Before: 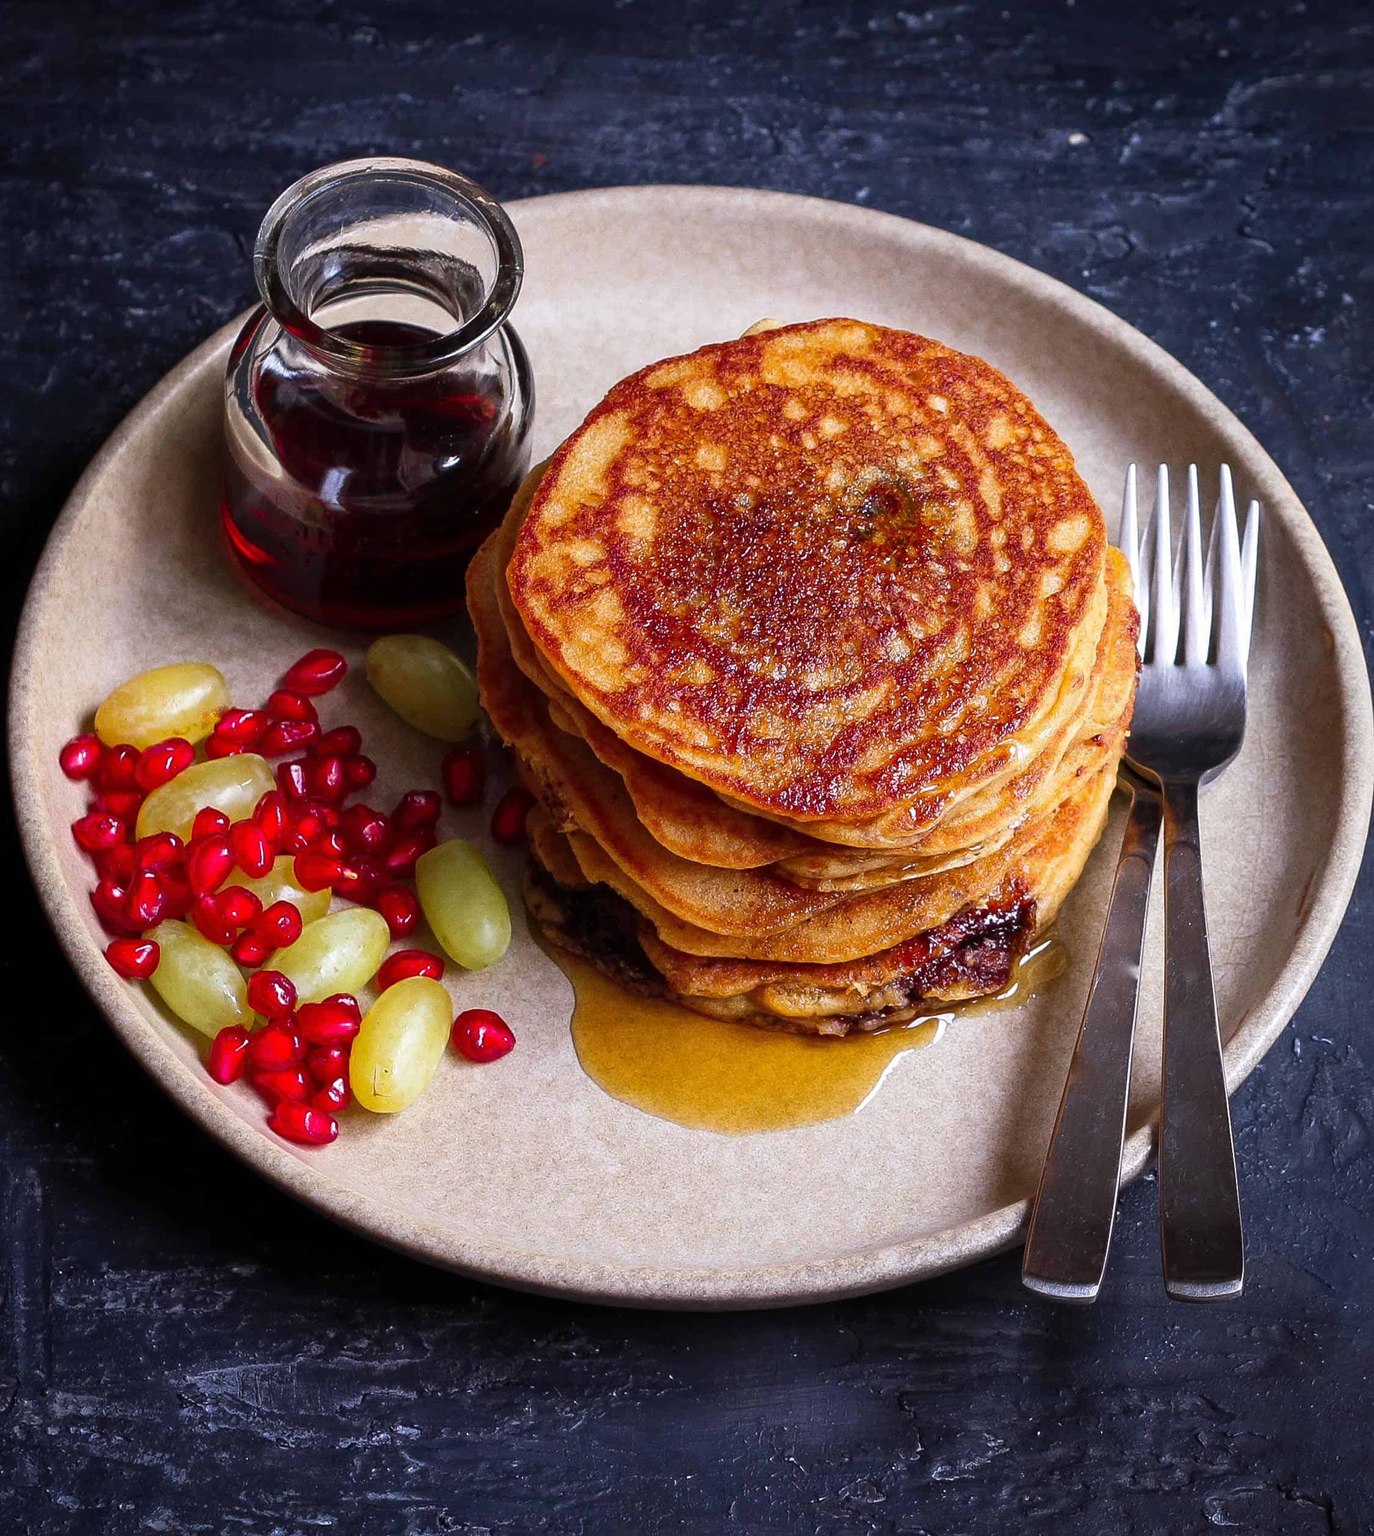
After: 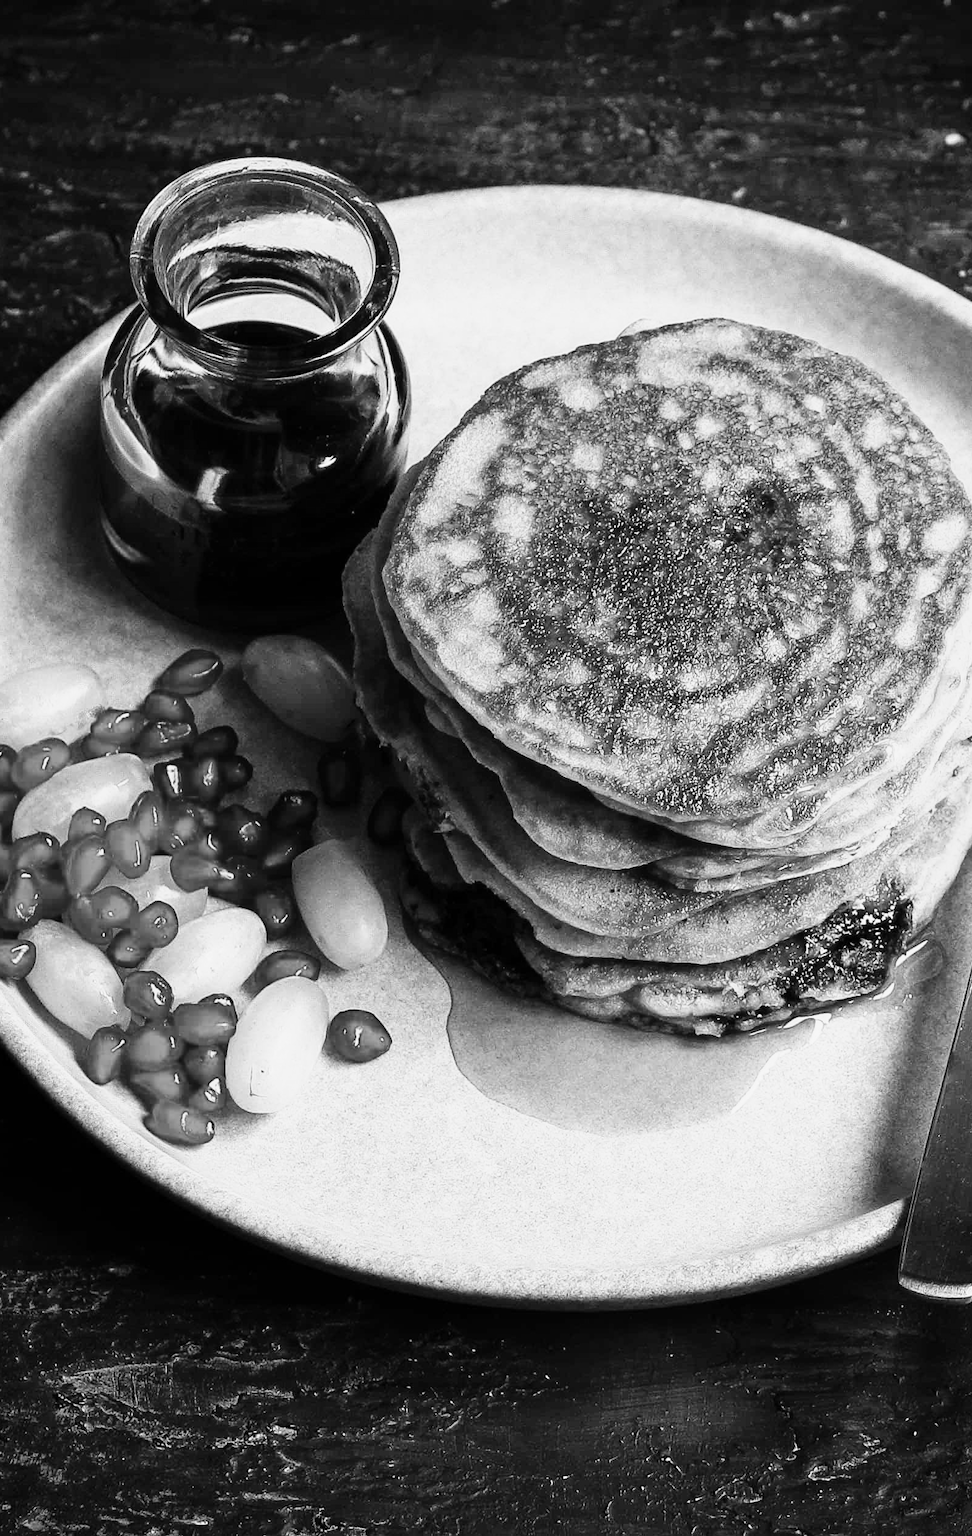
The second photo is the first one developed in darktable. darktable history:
monochrome: a 16.01, b -2.65, highlights 0.52
exposure: compensate highlight preservation false
color balance rgb: perceptual saturation grading › global saturation 20%, perceptual saturation grading › highlights -25%, perceptual saturation grading › shadows 25%
crop and rotate: left 9.061%, right 20.142%
tone curve: curves: ch0 [(0, 0) (0.131, 0.094) (0.326, 0.386) (0.481, 0.623) (0.593, 0.764) (0.812, 0.933) (1, 0.974)]; ch1 [(0, 0) (0.366, 0.367) (0.475, 0.453) (0.494, 0.493) (0.504, 0.497) (0.553, 0.584) (1, 1)]; ch2 [(0, 0) (0.333, 0.346) (0.375, 0.375) (0.424, 0.43) (0.476, 0.492) (0.502, 0.503) (0.533, 0.556) (0.566, 0.599) (0.614, 0.653) (1, 1)], color space Lab, independent channels, preserve colors none
